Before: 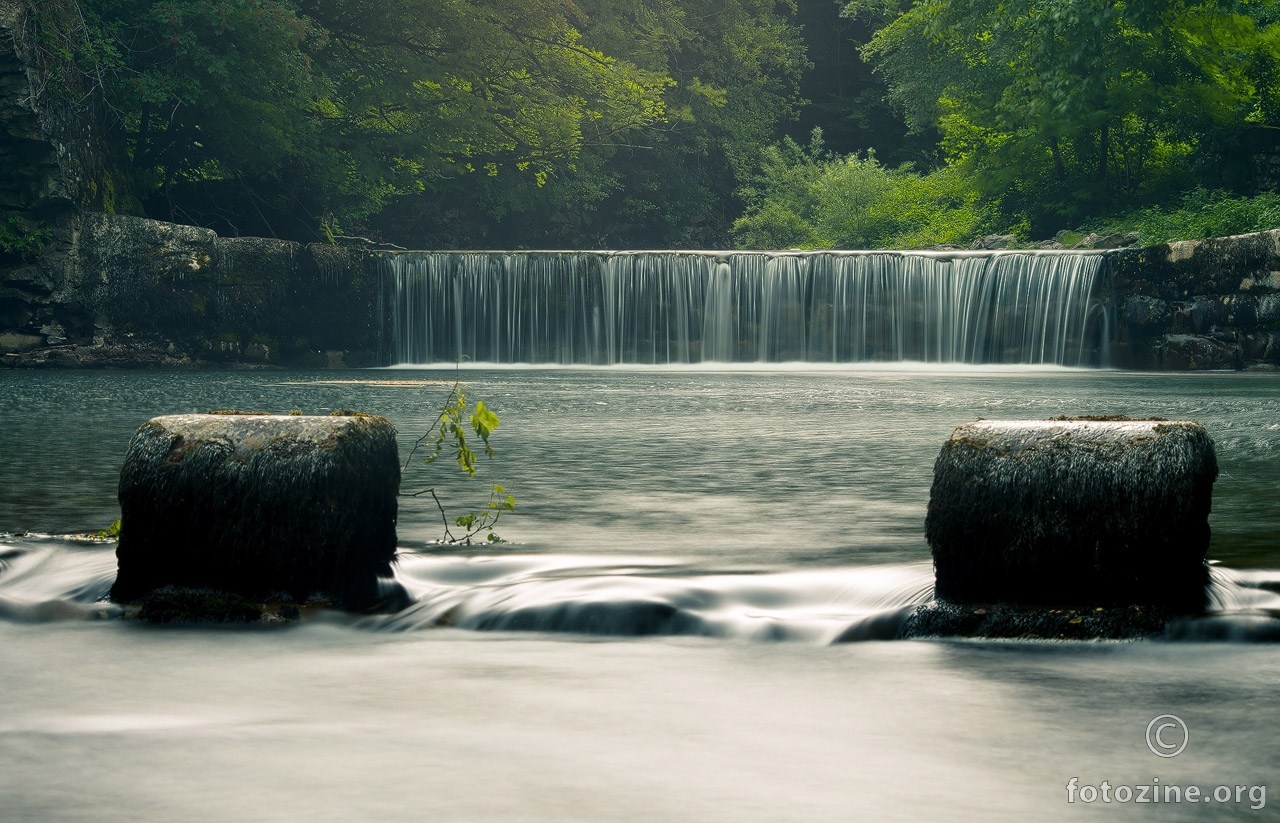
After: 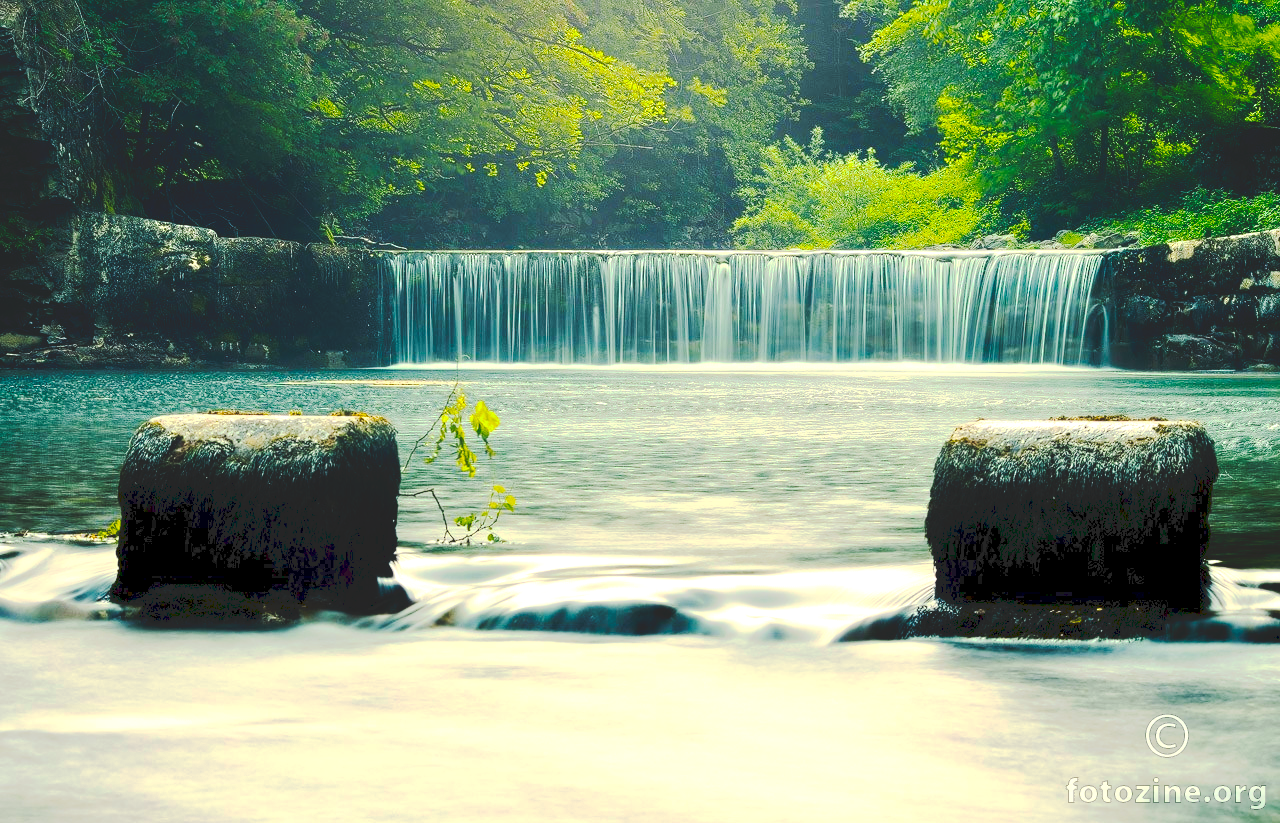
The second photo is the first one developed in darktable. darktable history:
color balance rgb: highlights gain › luminance 6.251%, highlights gain › chroma 2.493%, highlights gain › hue 90.65°, linear chroma grading › global chroma 14.945%, perceptual saturation grading › global saturation 19.718%, global vibrance 25.093%, contrast 10.129%
tone equalizer: -7 EV 0.164 EV, -6 EV 0.589 EV, -5 EV 1.11 EV, -4 EV 1.3 EV, -3 EV 1.12 EV, -2 EV 0.6 EV, -1 EV 0.148 EV, edges refinement/feathering 500, mask exposure compensation -1.57 EV, preserve details guided filter
tone curve: curves: ch0 [(0, 0) (0.003, 0.145) (0.011, 0.148) (0.025, 0.15) (0.044, 0.159) (0.069, 0.16) (0.1, 0.164) (0.136, 0.182) (0.177, 0.213) (0.224, 0.247) (0.277, 0.298) (0.335, 0.37) (0.399, 0.456) (0.468, 0.552) (0.543, 0.641) (0.623, 0.713) (0.709, 0.768) (0.801, 0.825) (0.898, 0.868) (1, 1)], preserve colors none
